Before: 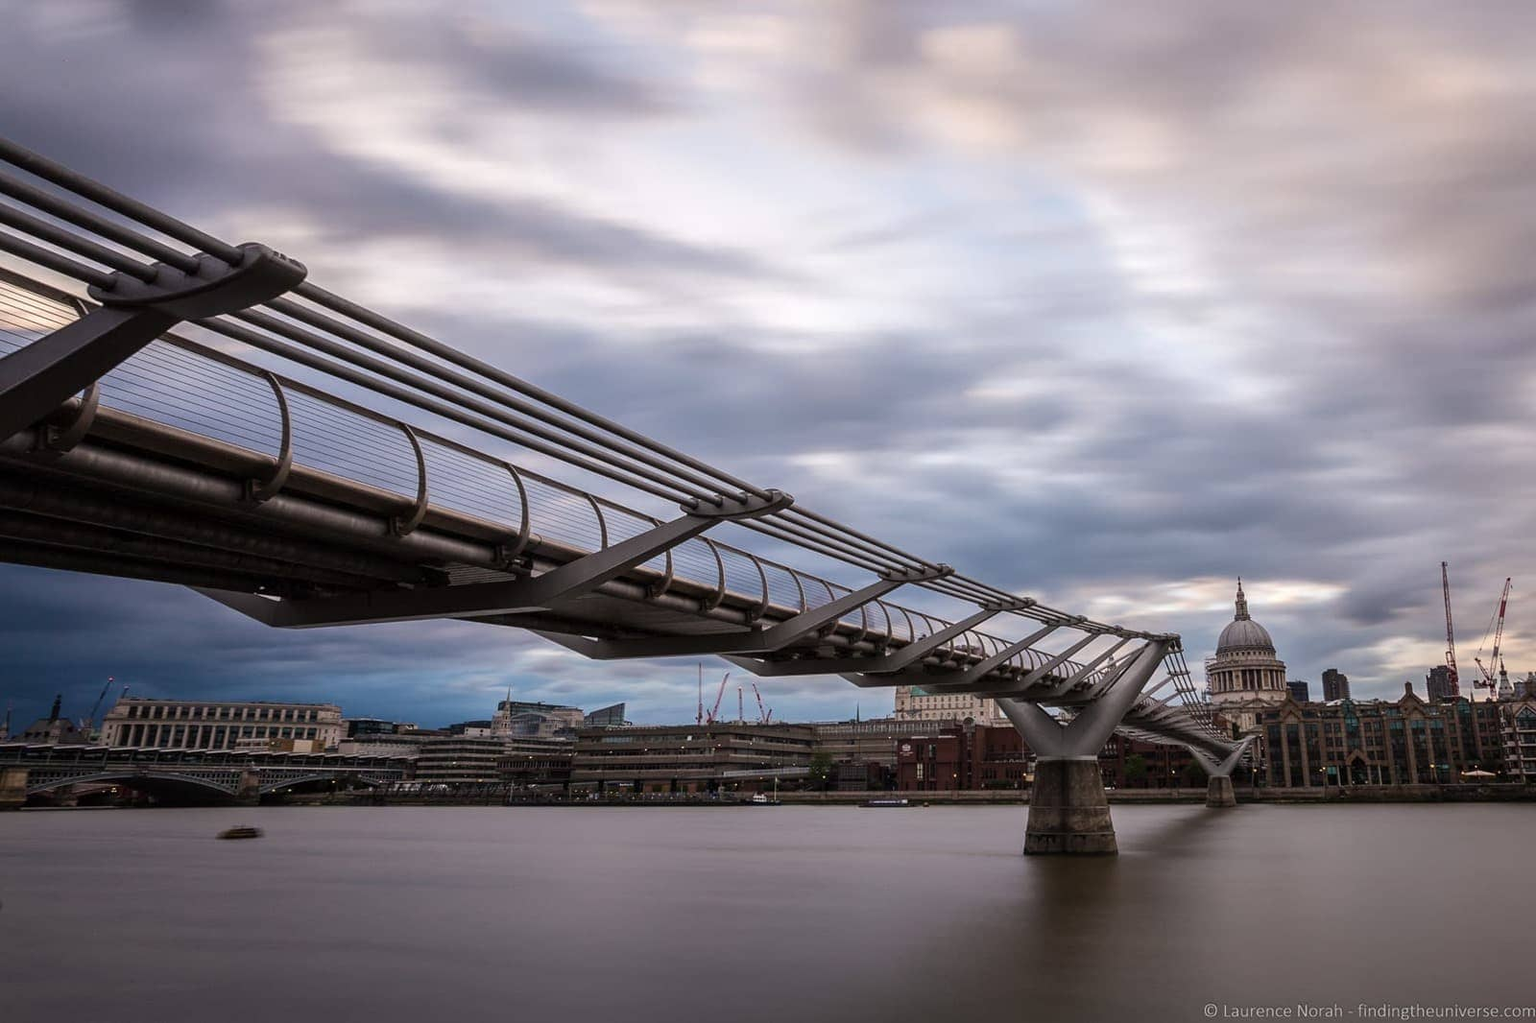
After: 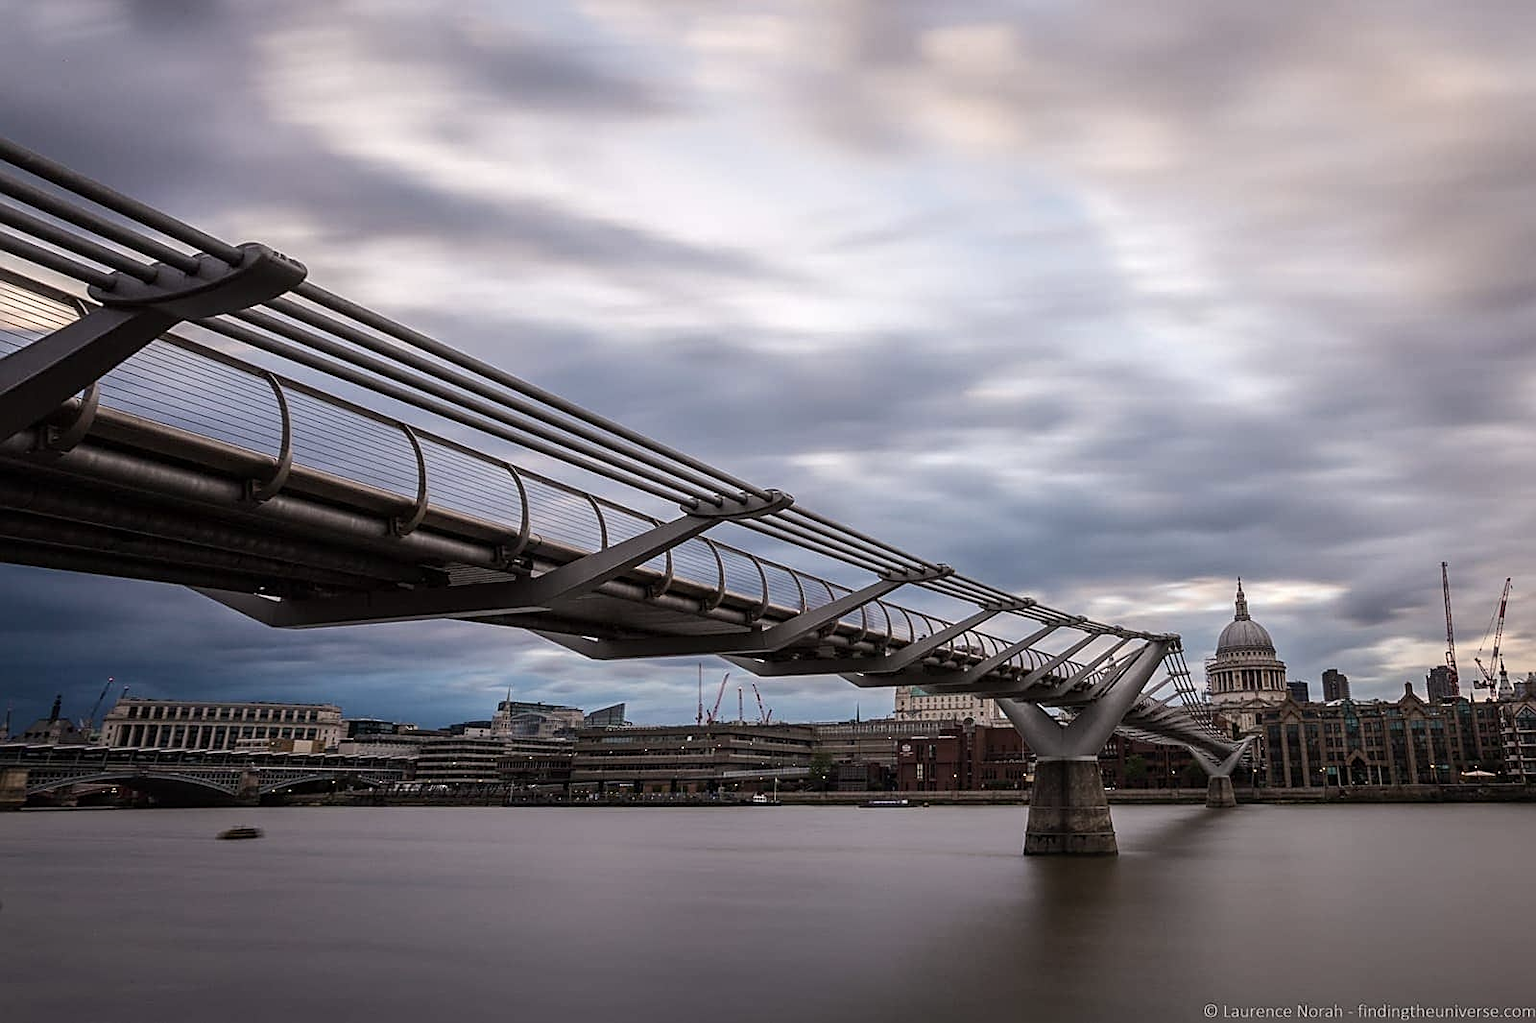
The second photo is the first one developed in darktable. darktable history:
sharpen: on, module defaults
color contrast: green-magenta contrast 0.84, blue-yellow contrast 0.86
